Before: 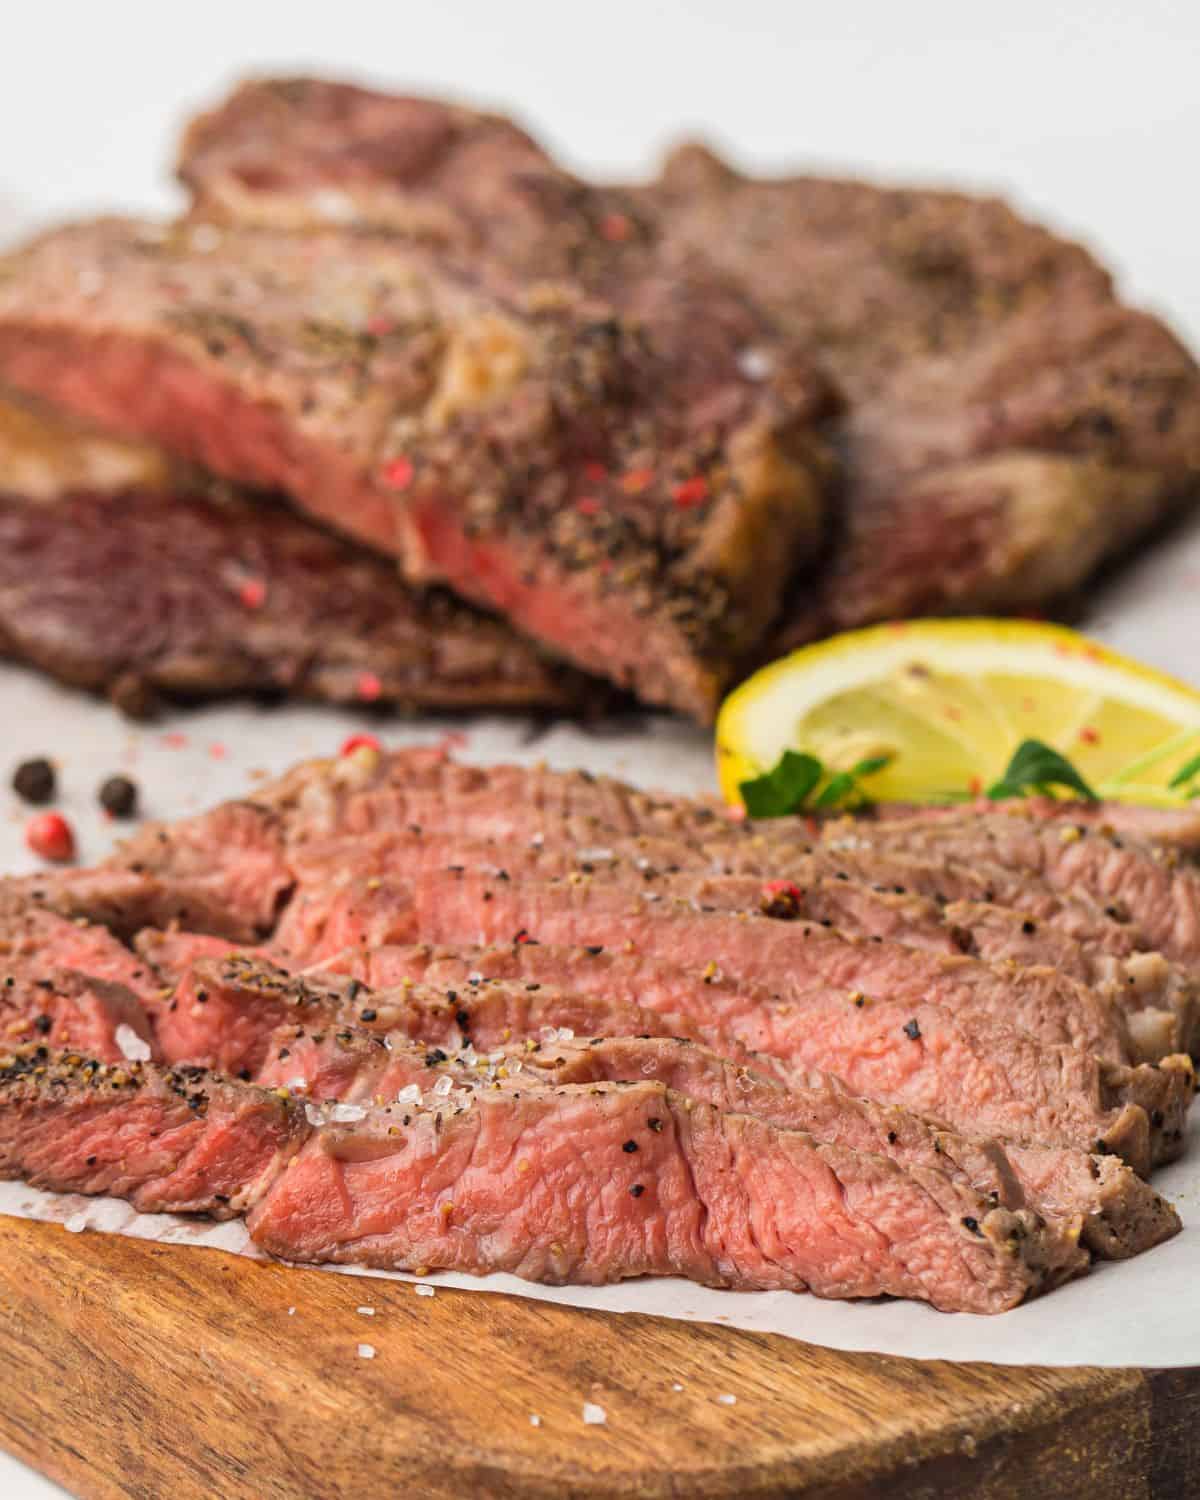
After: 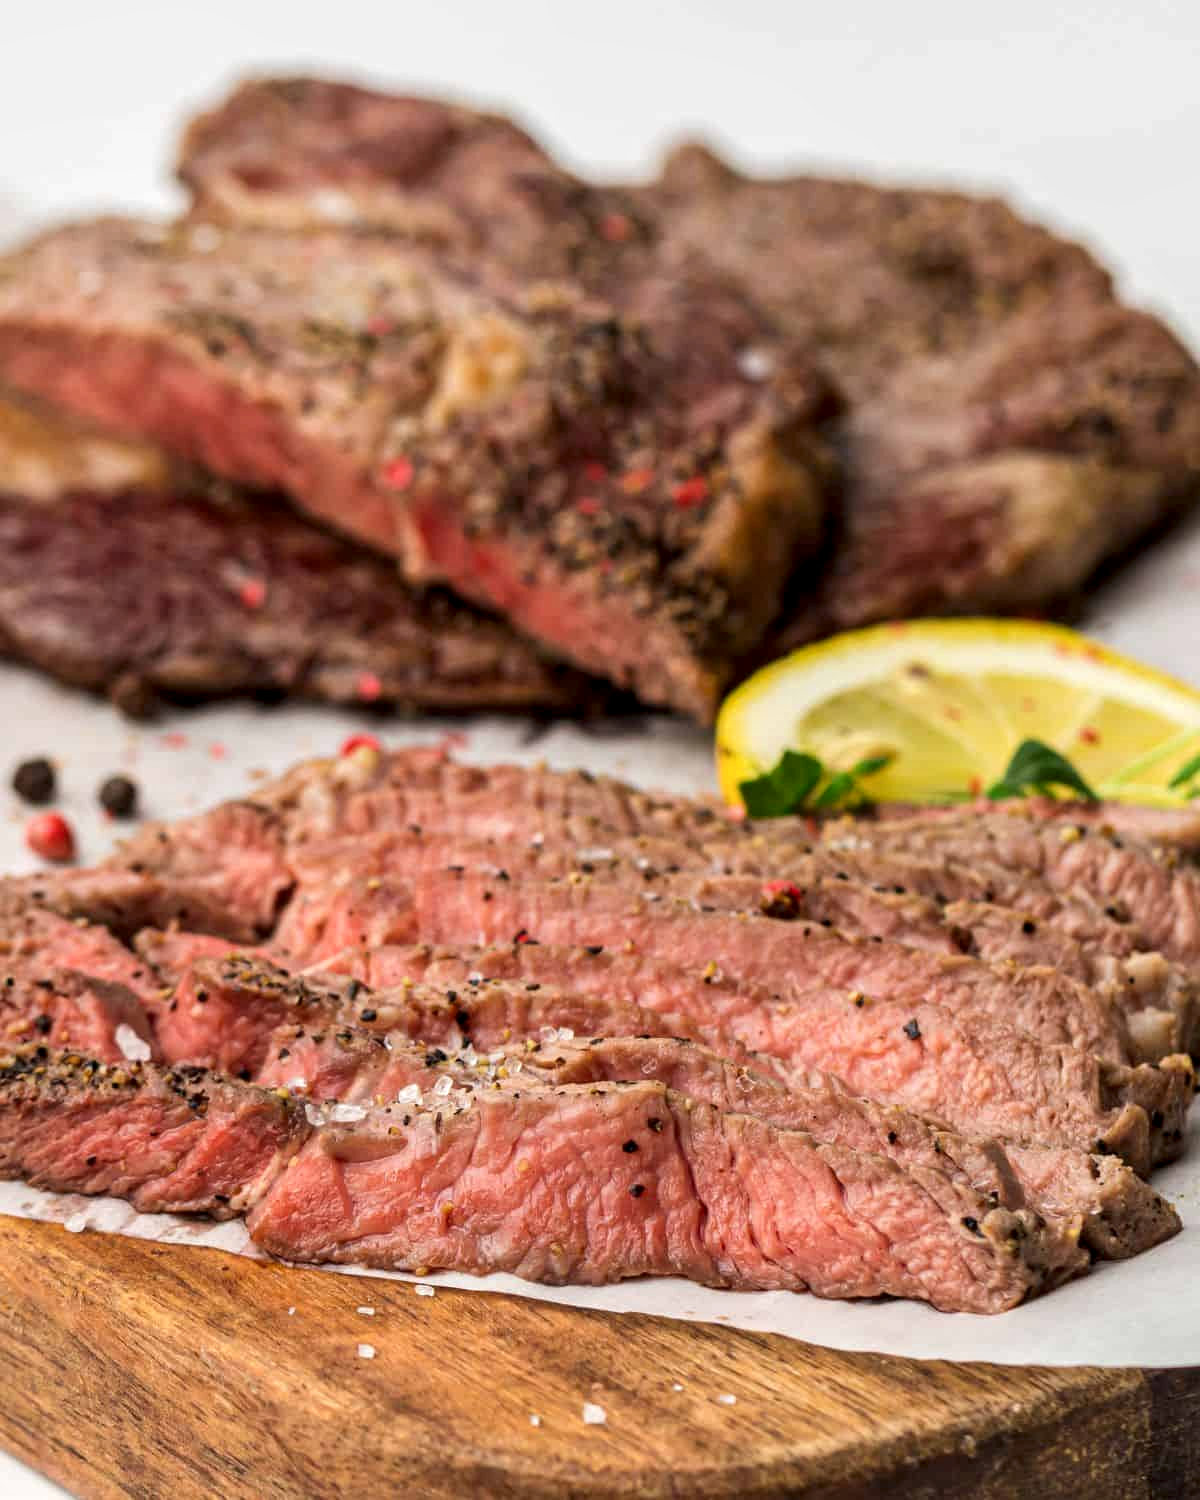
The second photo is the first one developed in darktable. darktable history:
local contrast: highlights 27%, shadows 73%, midtone range 0.744
